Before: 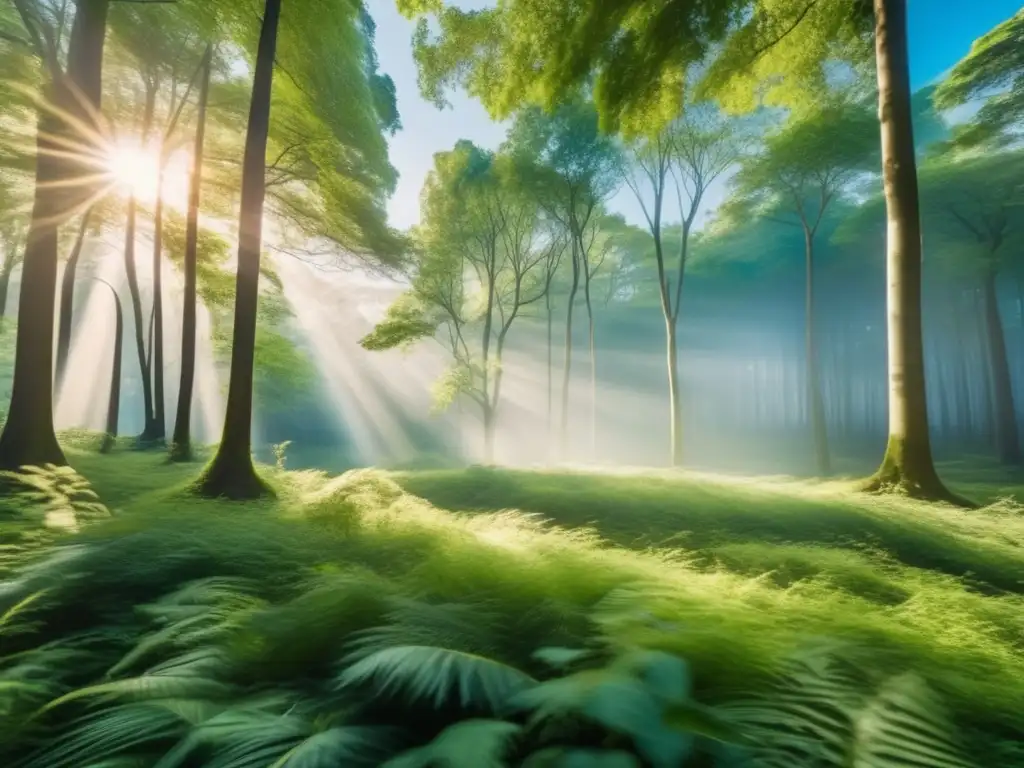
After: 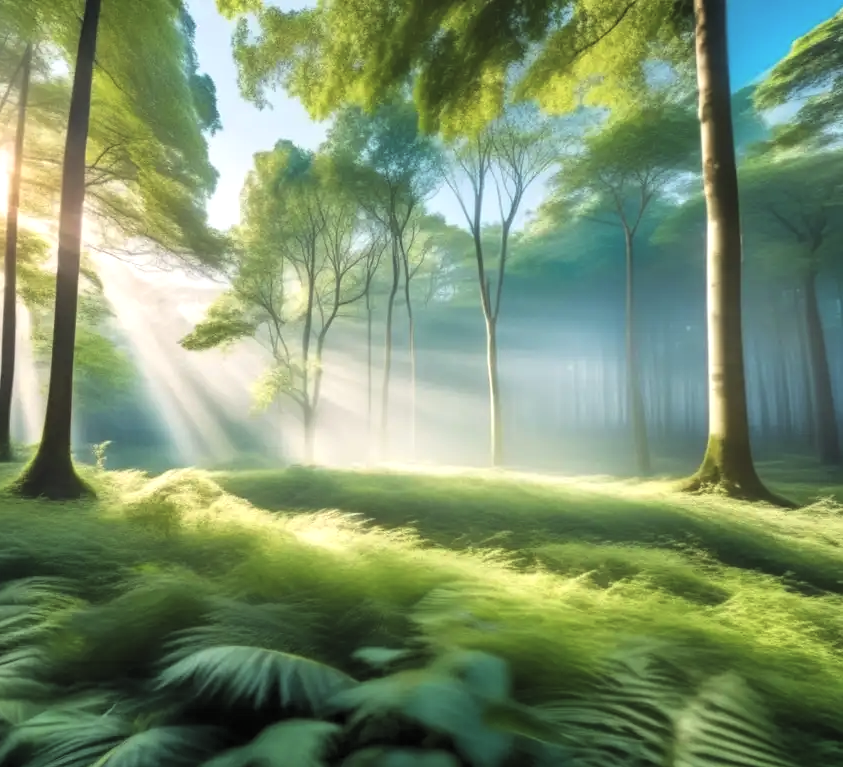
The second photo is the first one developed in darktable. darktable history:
levels: levels [0.116, 0.574, 1]
contrast brightness saturation: contrast -0.154, brightness 0.046, saturation -0.116
exposure: black level correction 0, exposure 0.69 EV, compensate exposure bias true, compensate highlight preservation false
crop: left 17.582%, bottom 0.036%
